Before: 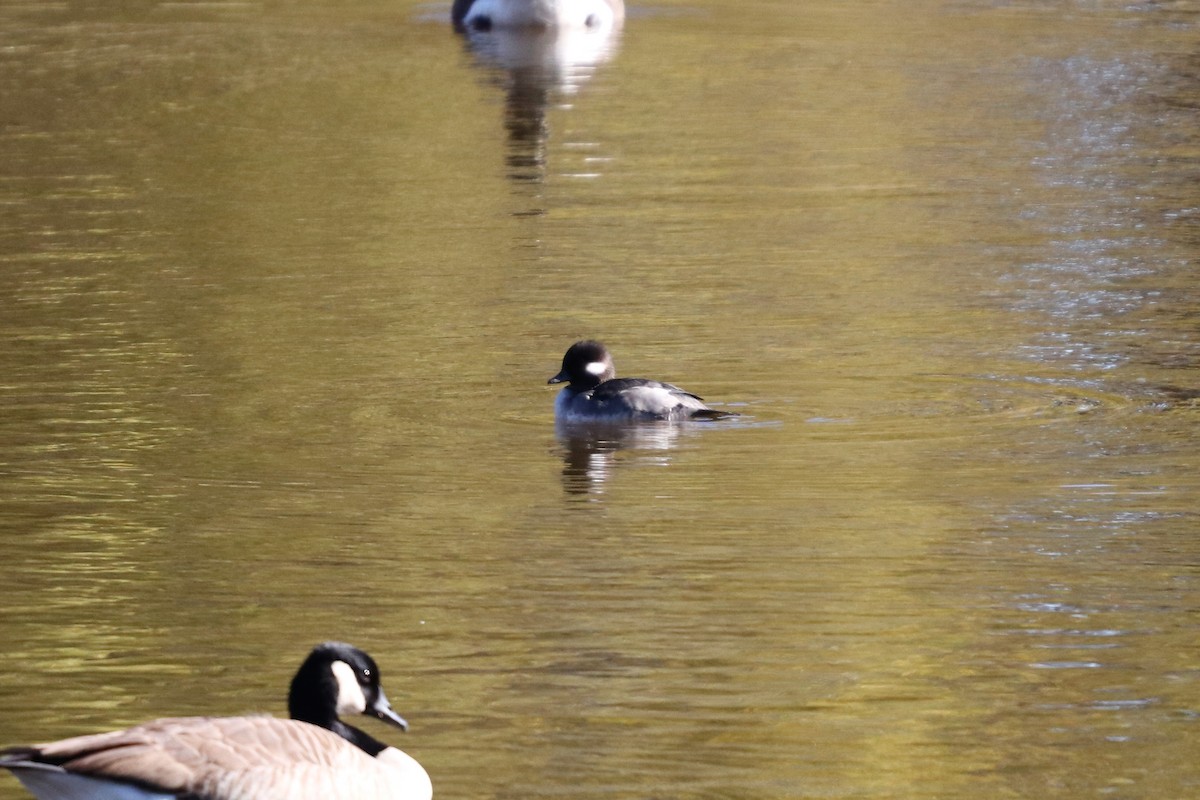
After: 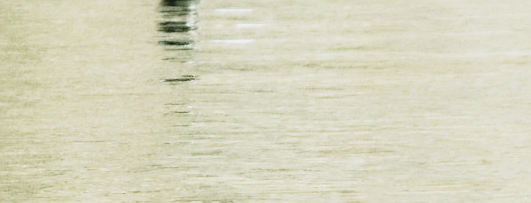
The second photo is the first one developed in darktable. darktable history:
color zones: curves: ch0 [(0, 0.559) (0.153, 0.551) (0.229, 0.5) (0.429, 0.5) (0.571, 0.5) (0.714, 0.5) (0.857, 0.5) (1, 0.559)]; ch1 [(0, 0.417) (0.112, 0.336) (0.213, 0.26) (0.429, 0.34) (0.571, 0.35) (0.683, 0.331) (0.857, 0.344) (1, 0.417)], mix 23.73%
crop: left 29.056%, top 16.828%, right 26.617%, bottom 57.753%
base curve: curves: ch0 [(0, 0) (0.007, 0.004) (0.027, 0.03) (0.046, 0.07) (0.207, 0.54) (0.442, 0.872) (0.673, 0.972) (1, 1)], preserve colors none
tone curve: curves: ch0 [(0, 0.022) (0.114, 0.088) (0.282, 0.316) (0.446, 0.511) (0.613, 0.693) (0.786, 0.843) (0.999, 0.949)]; ch1 [(0, 0) (0.395, 0.343) (0.463, 0.427) (0.486, 0.474) (0.503, 0.5) (0.535, 0.522) (0.555, 0.546) (0.594, 0.614) (0.755, 0.793) (1, 1)]; ch2 [(0, 0) (0.369, 0.388) (0.449, 0.431) (0.501, 0.5) (0.528, 0.517) (0.561, 0.598) (0.697, 0.721) (1, 1)], preserve colors none
sharpen: on, module defaults
exposure: exposure -0.171 EV, compensate highlight preservation false
color balance rgb: power › chroma 2.124%, power › hue 163.55°, perceptual saturation grading › global saturation 0.356%, global vibrance -24.957%
